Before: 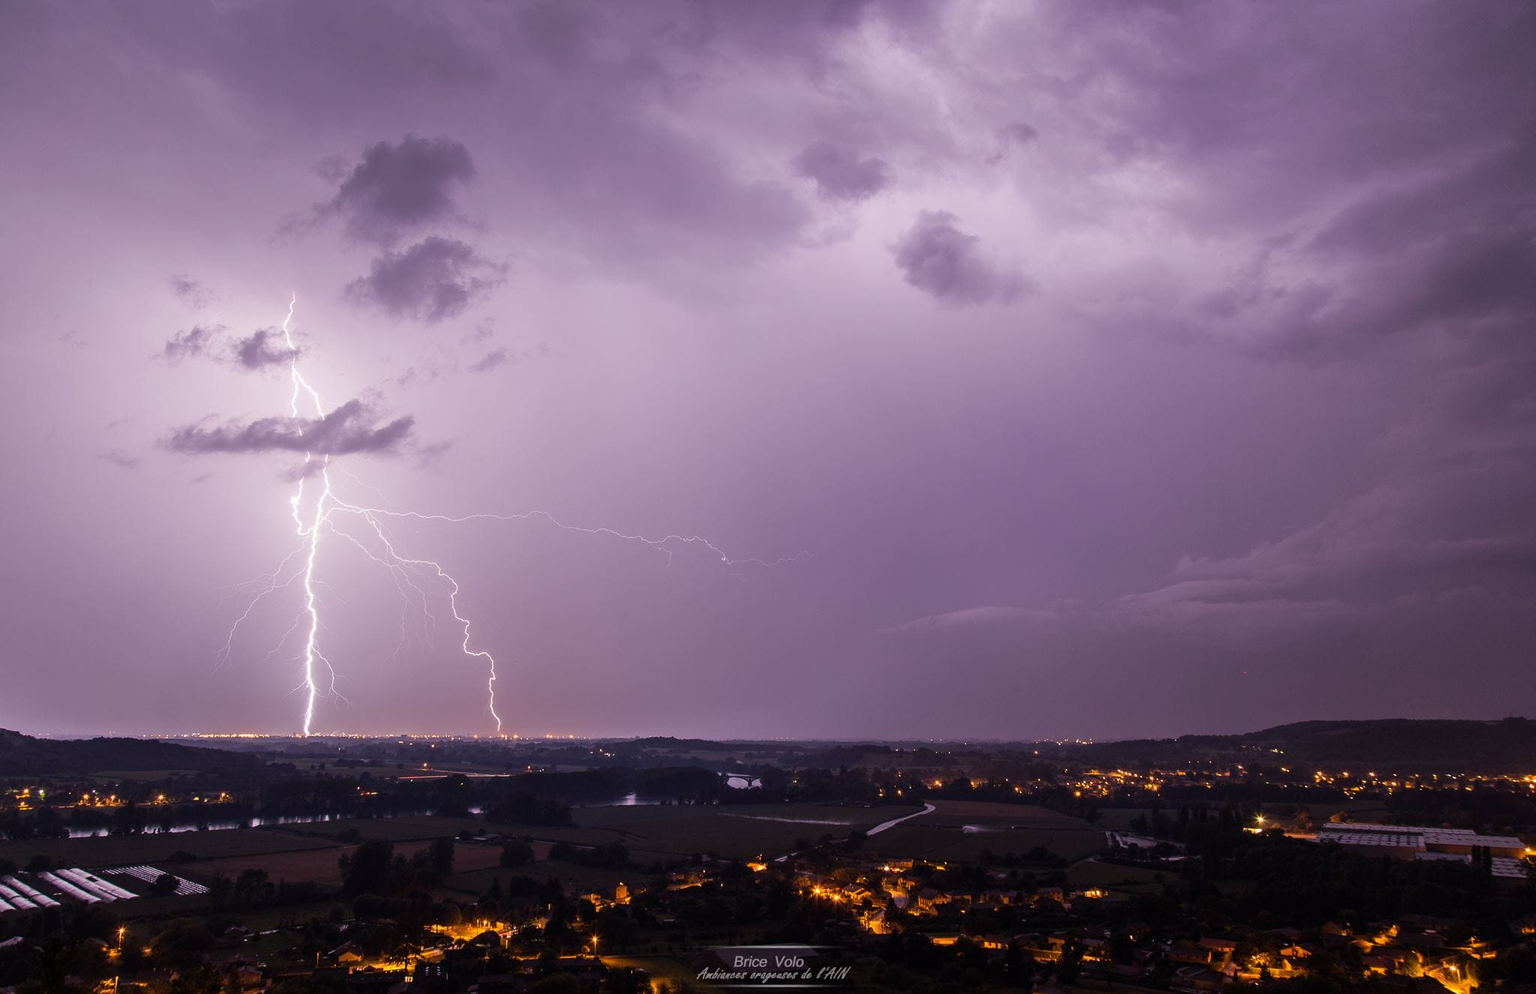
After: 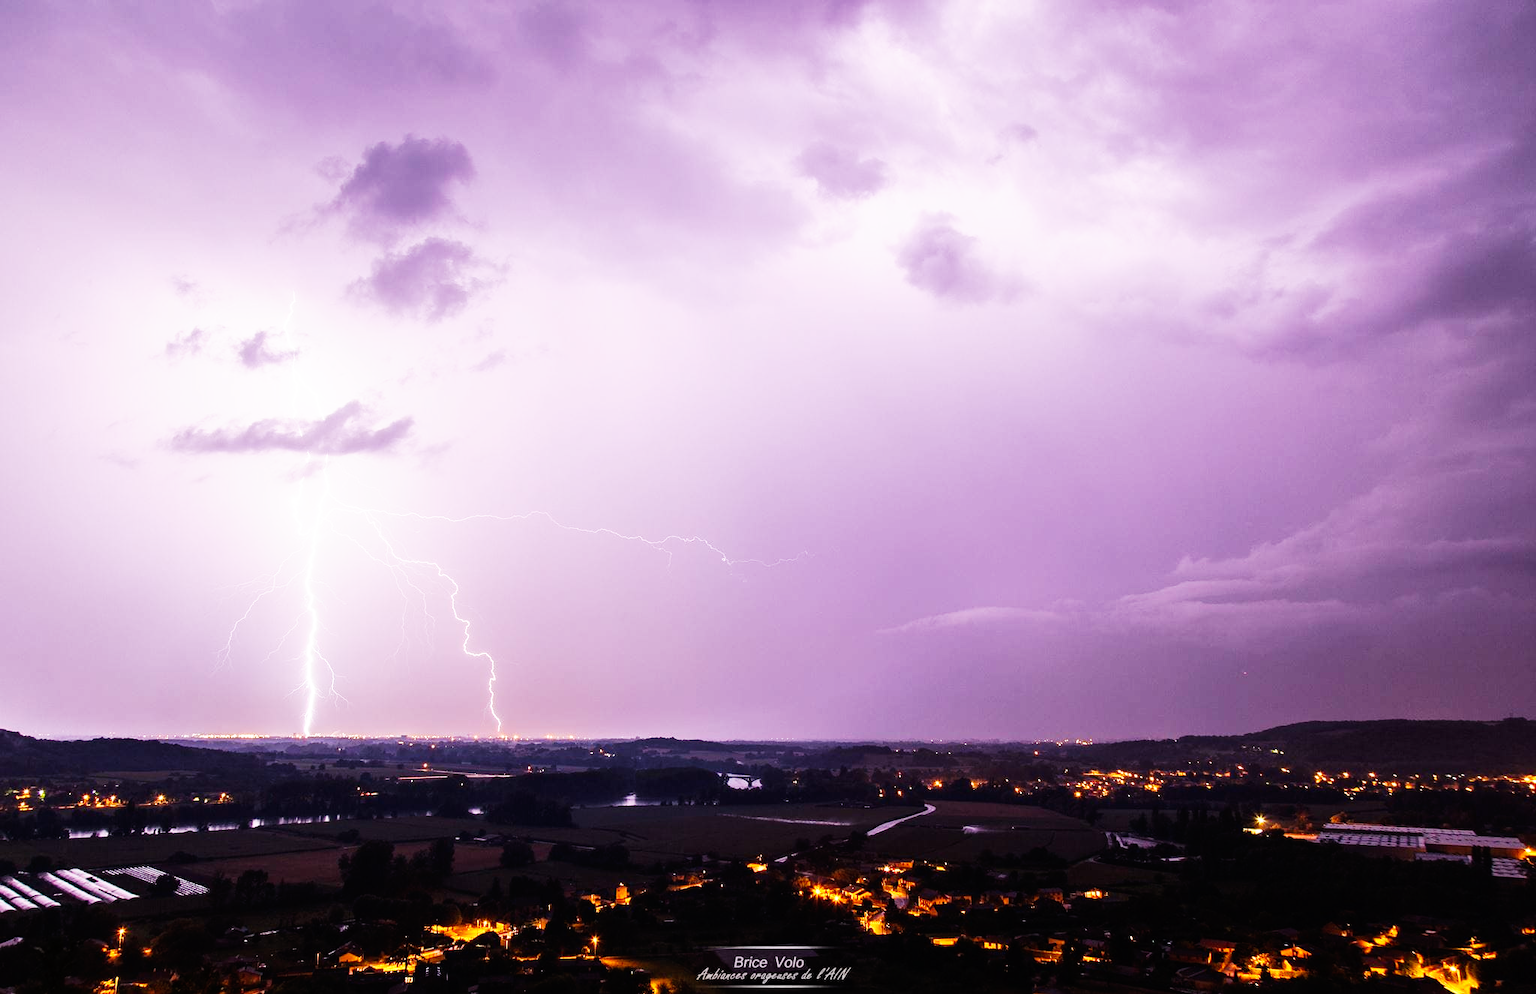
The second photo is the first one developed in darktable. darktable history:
base curve: curves: ch0 [(0, 0) (0.007, 0.004) (0.027, 0.03) (0.046, 0.07) (0.207, 0.54) (0.442, 0.872) (0.673, 0.972) (1, 1)], preserve colors none
